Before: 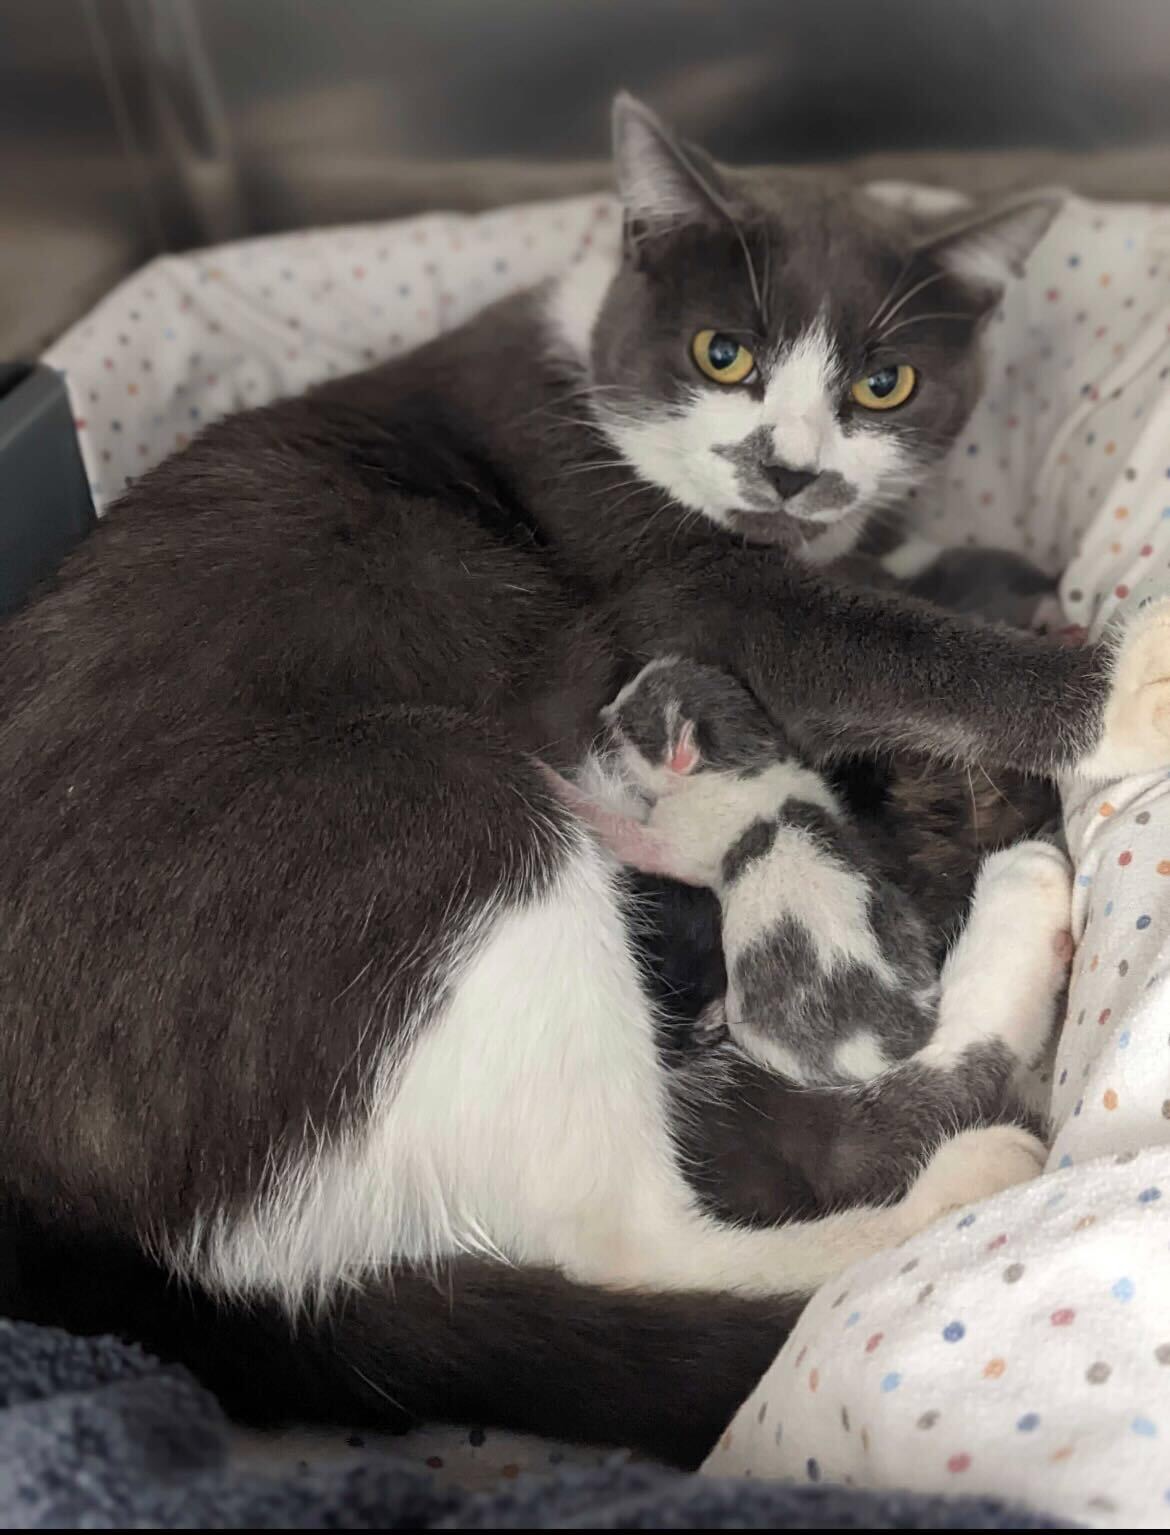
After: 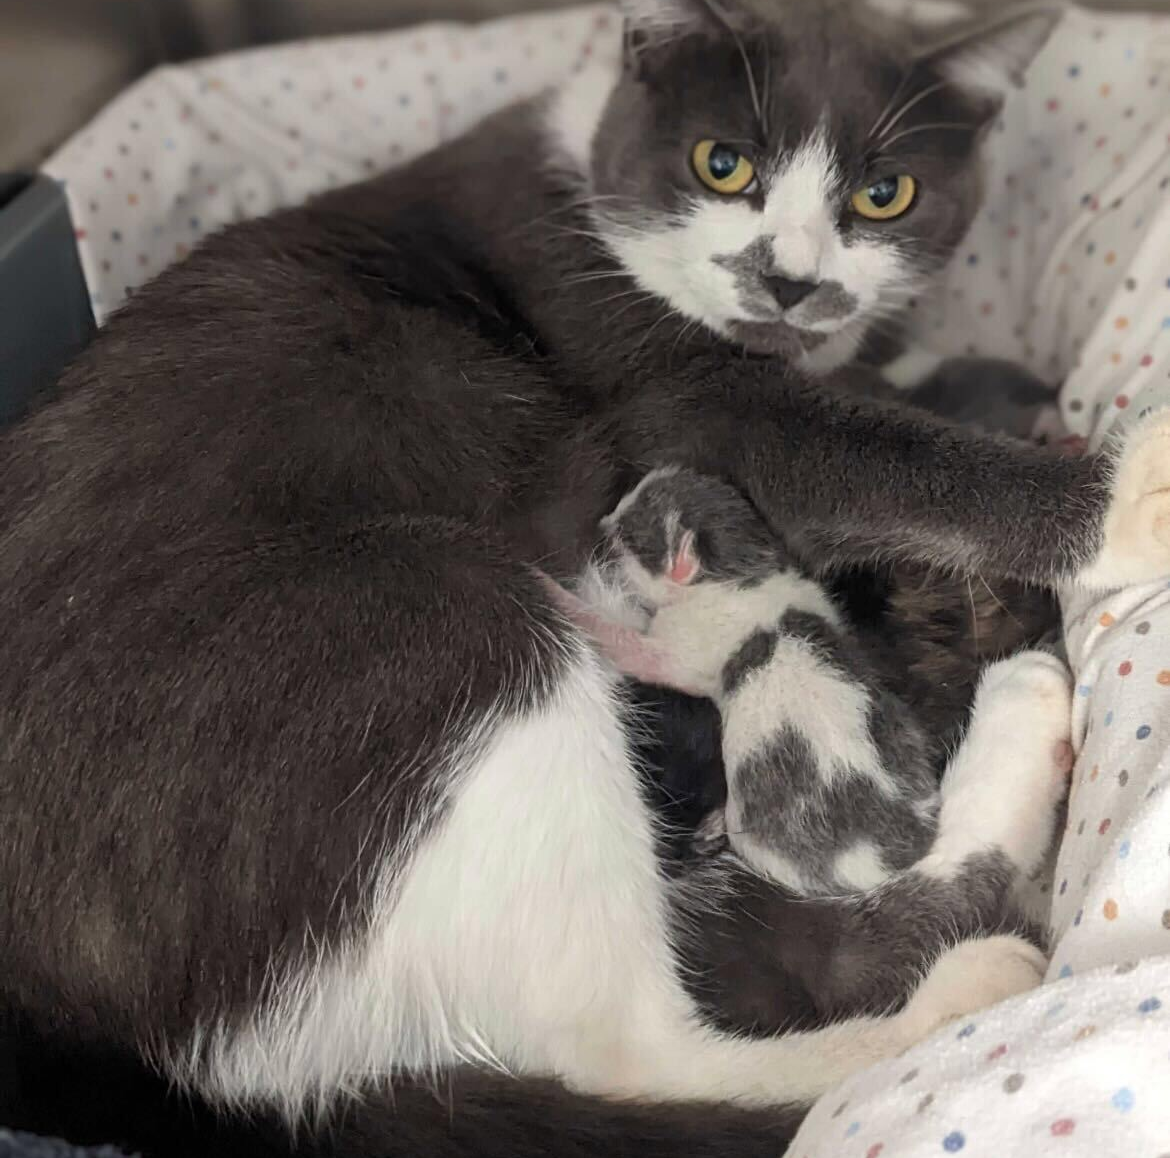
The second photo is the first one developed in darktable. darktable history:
crop and rotate: top 12.383%, bottom 12.176%
